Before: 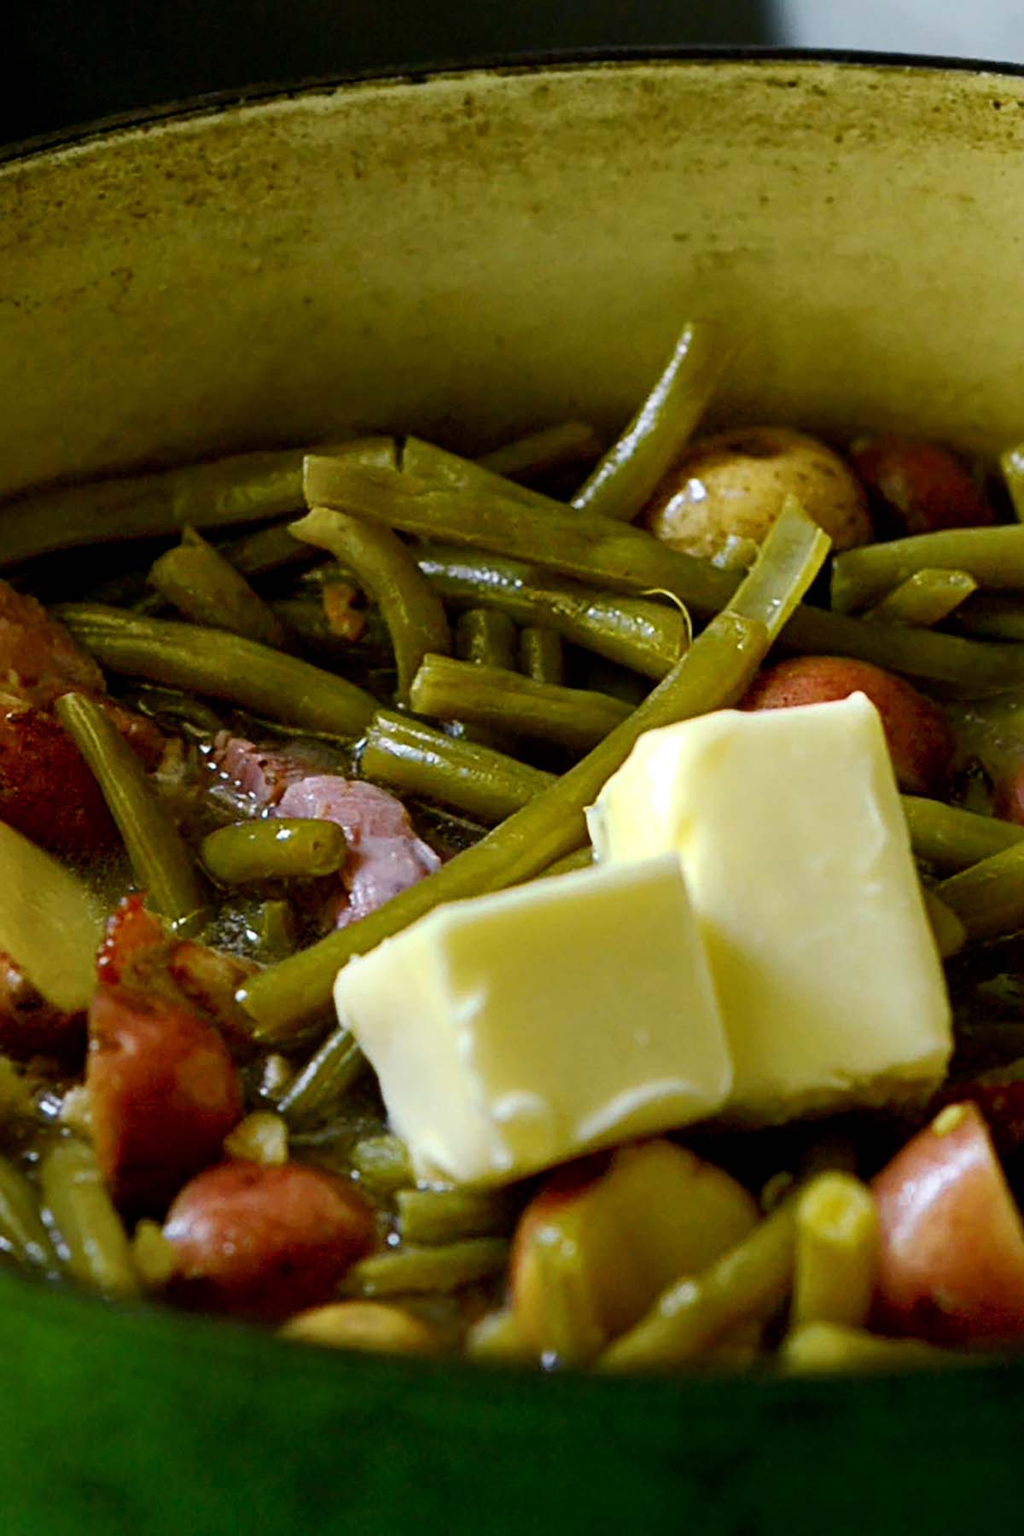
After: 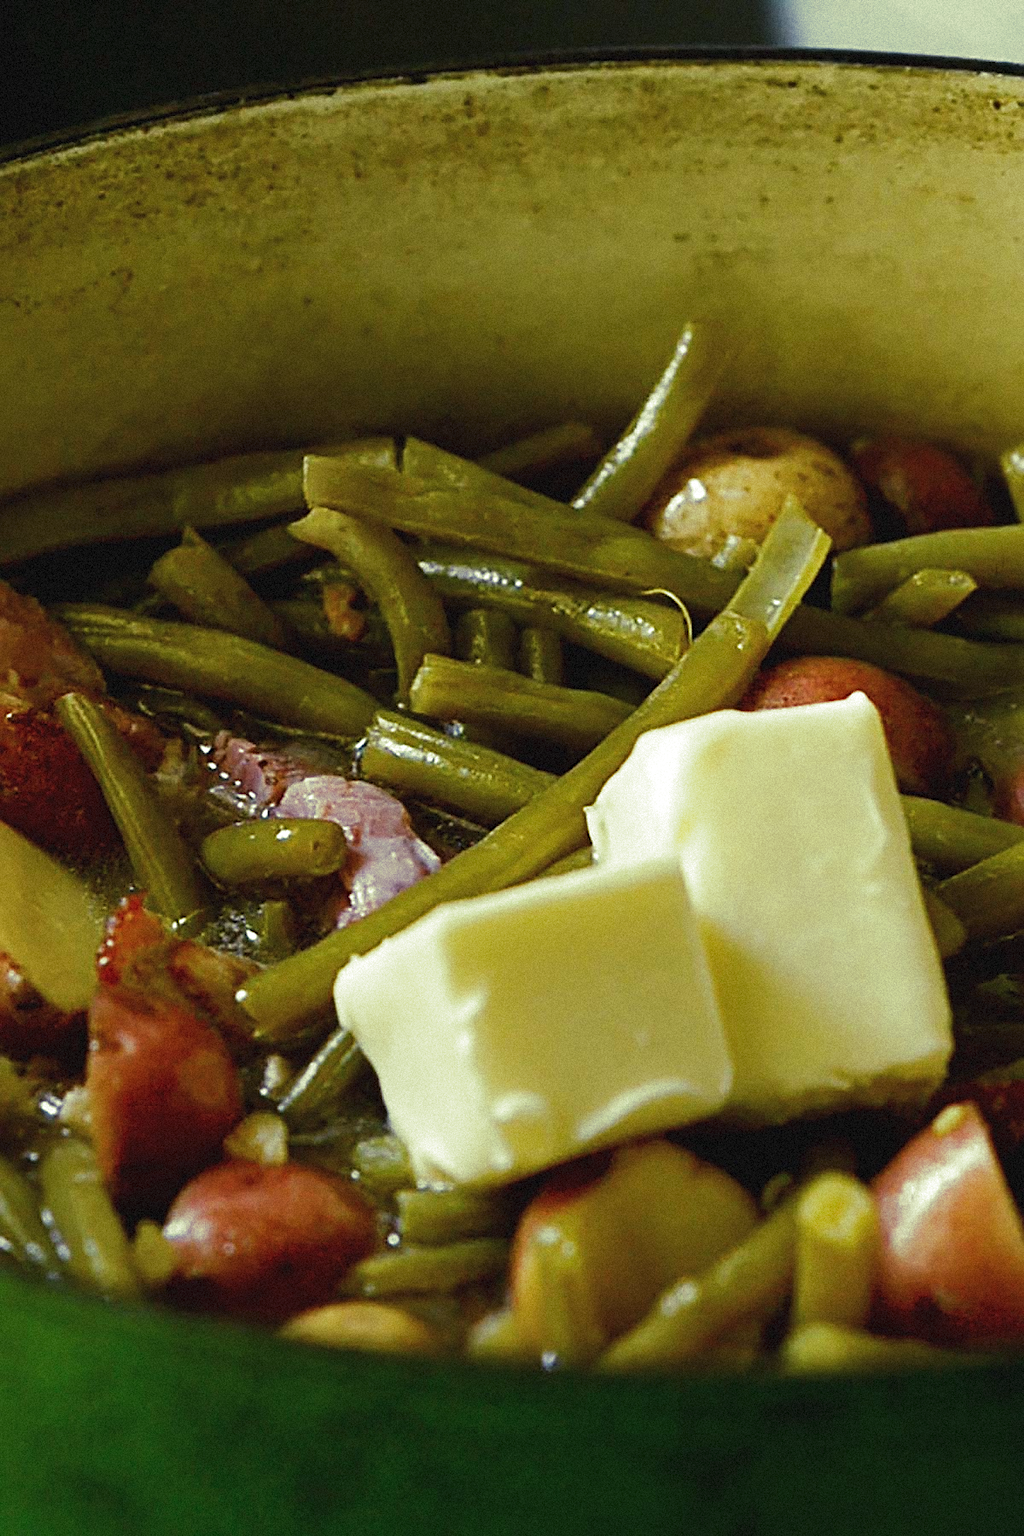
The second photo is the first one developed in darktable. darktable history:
grain: mid-tones bias 0%
exposure: black level correction -0.005, exposure 0.054 EV, compensate highlight preservation false
split-toning: shadows › hue 290.82°, shadows › saturation 0.34, highlights › saturation 0.38, balance 0, compress 50%
sharpen: on, module defaults
